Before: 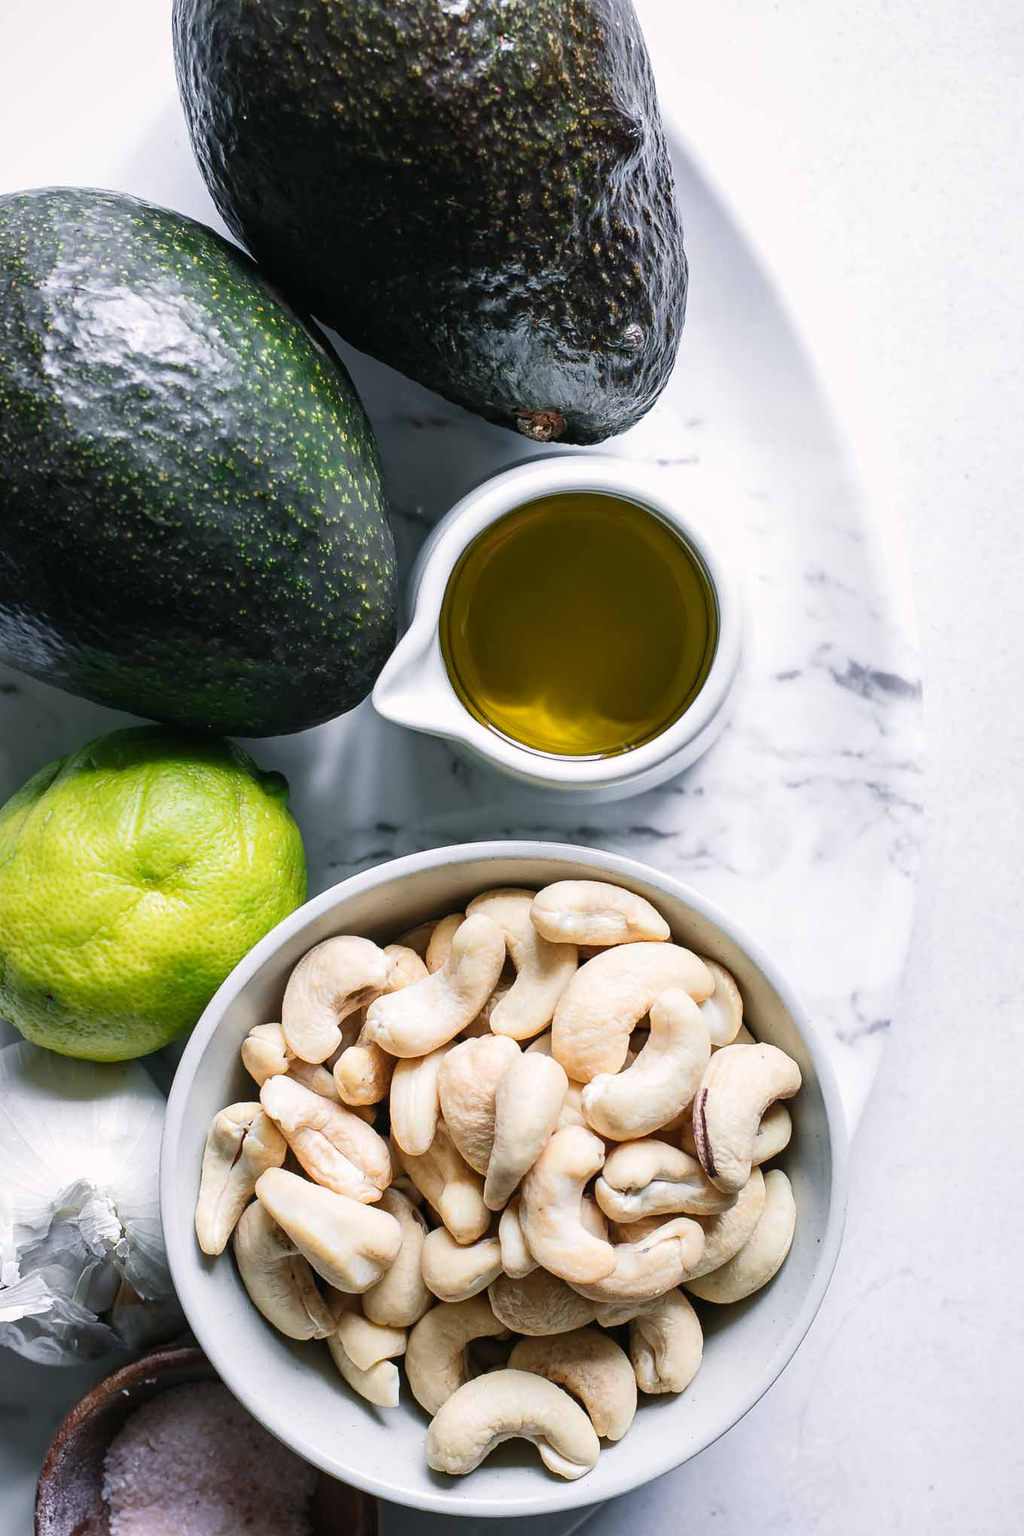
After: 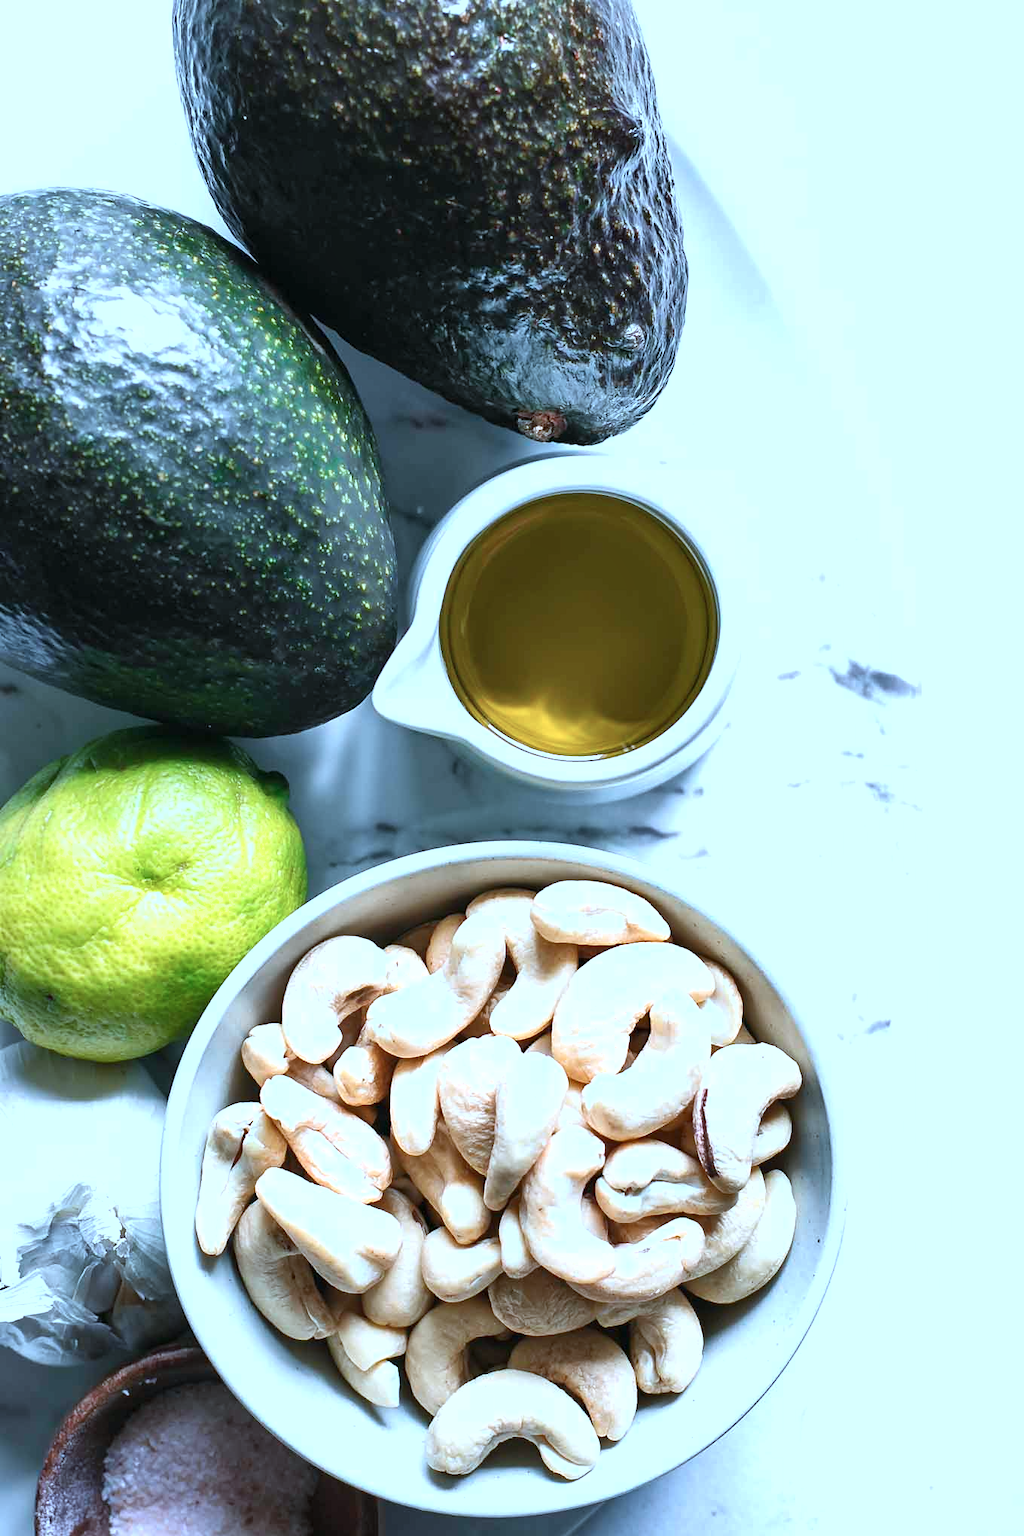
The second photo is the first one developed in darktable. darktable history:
exposure: exposure 0.561 EV, compensate highlight preservation false
shadows and highlights: shadows 35.18, highlights -35.12, soften with gaussian
color correction: highlights a* -8.91, highlights b* -22.82
